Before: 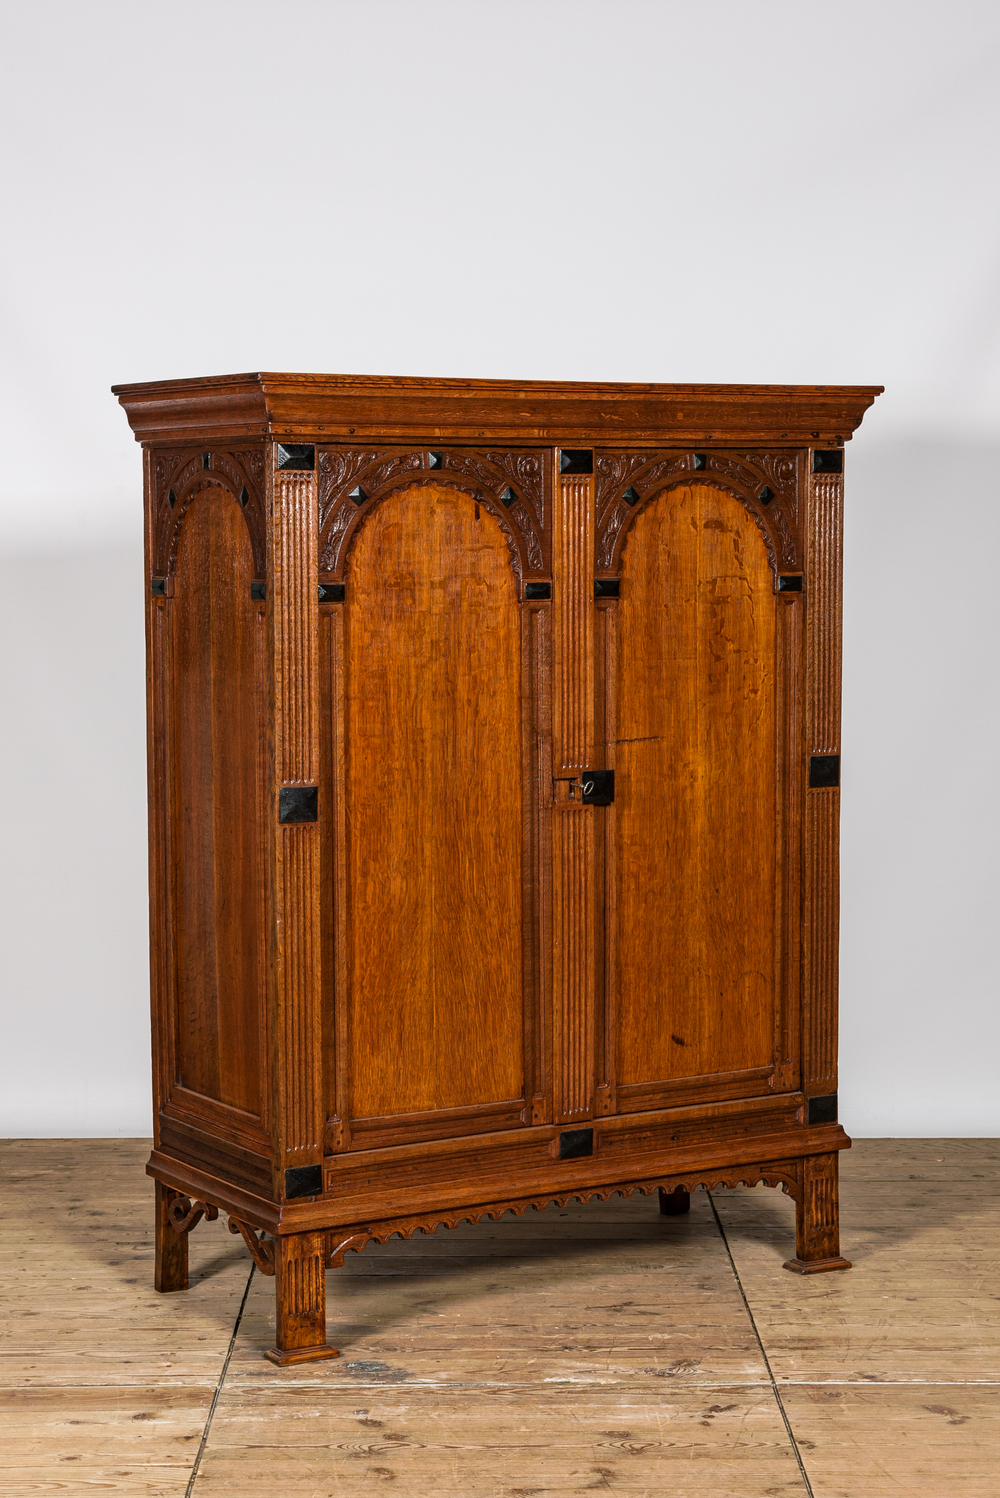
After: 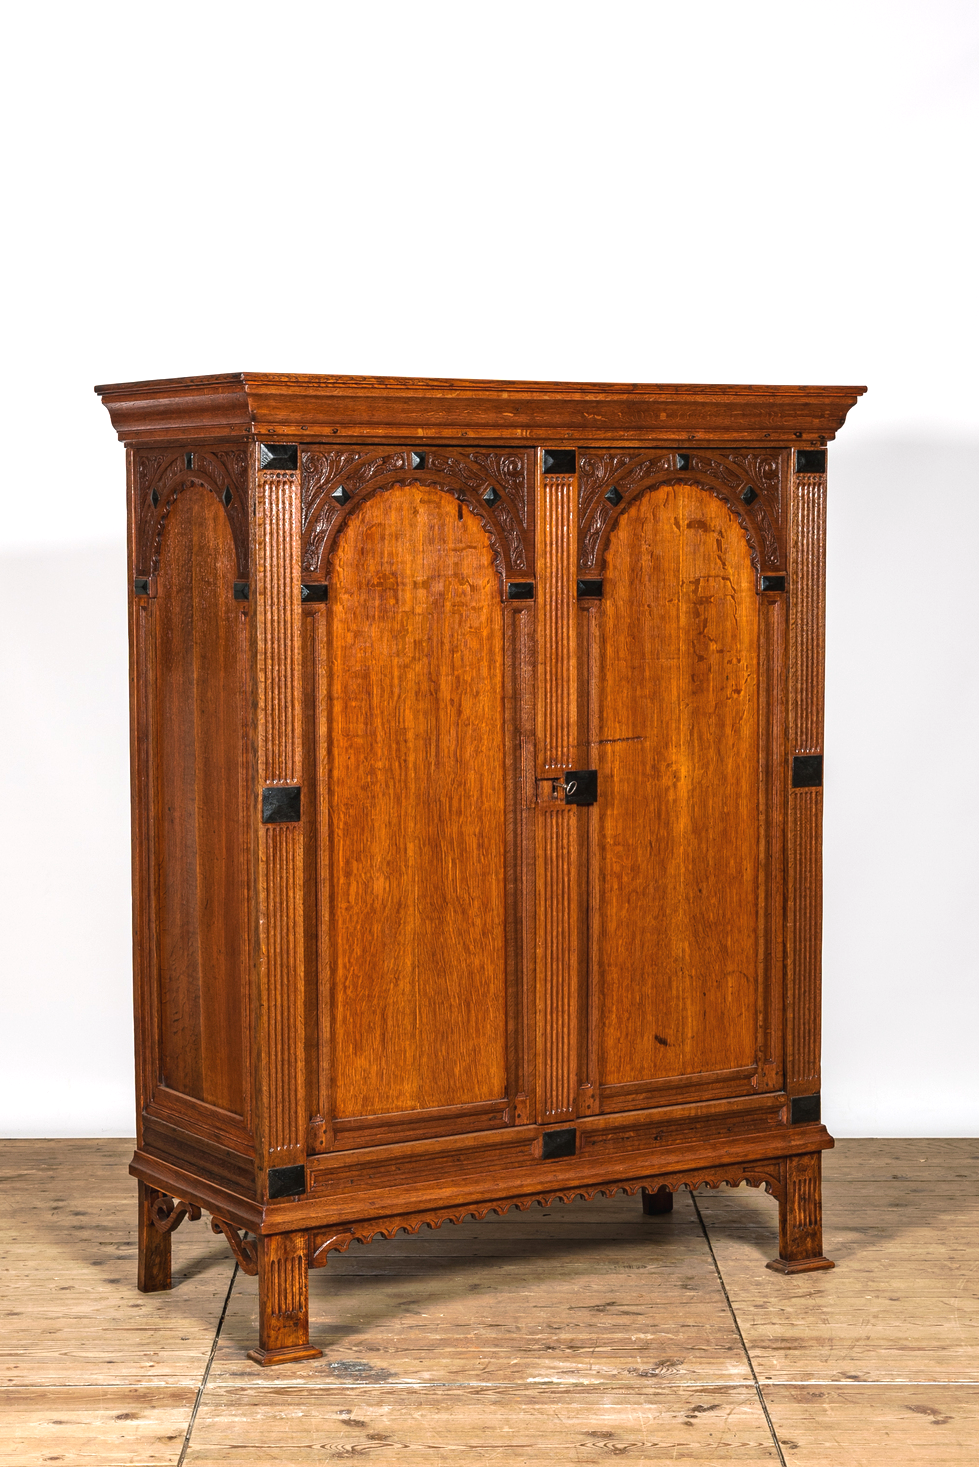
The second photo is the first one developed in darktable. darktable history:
exposure: black level correction -0.002, exposure 0.54 EV, compensate highlight preservation false
crop: left 1.743%, right 0.268%, bottom 2.011%
